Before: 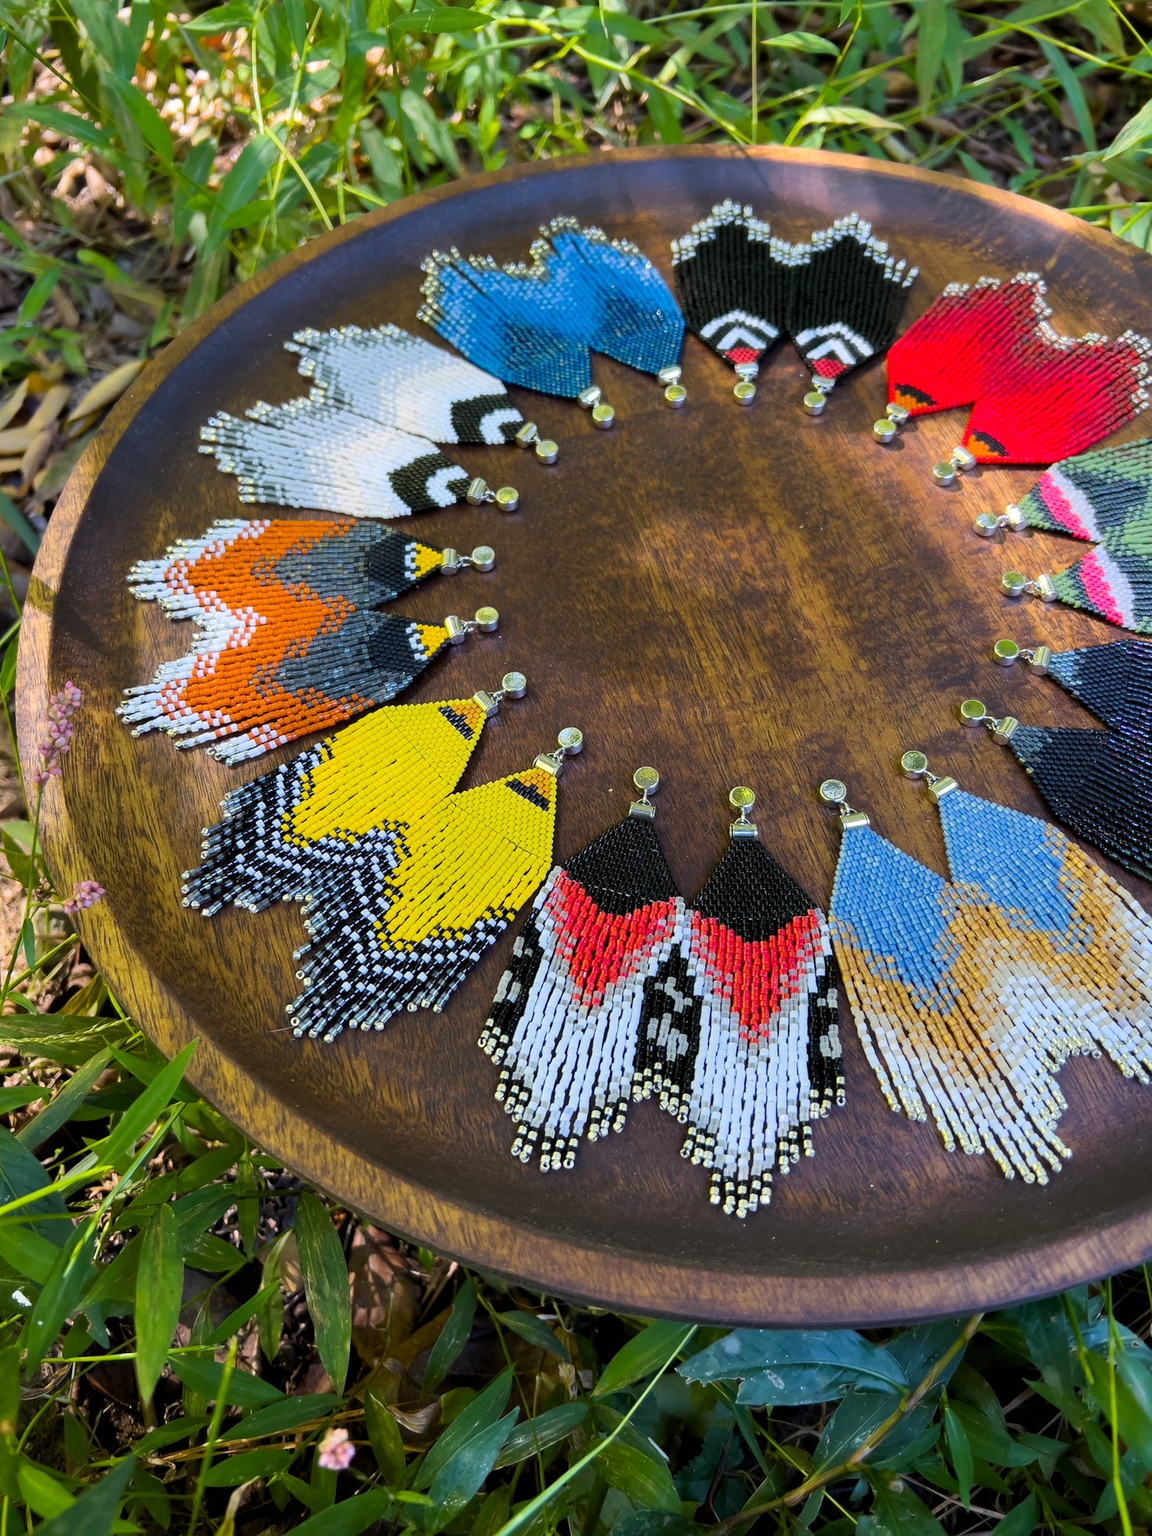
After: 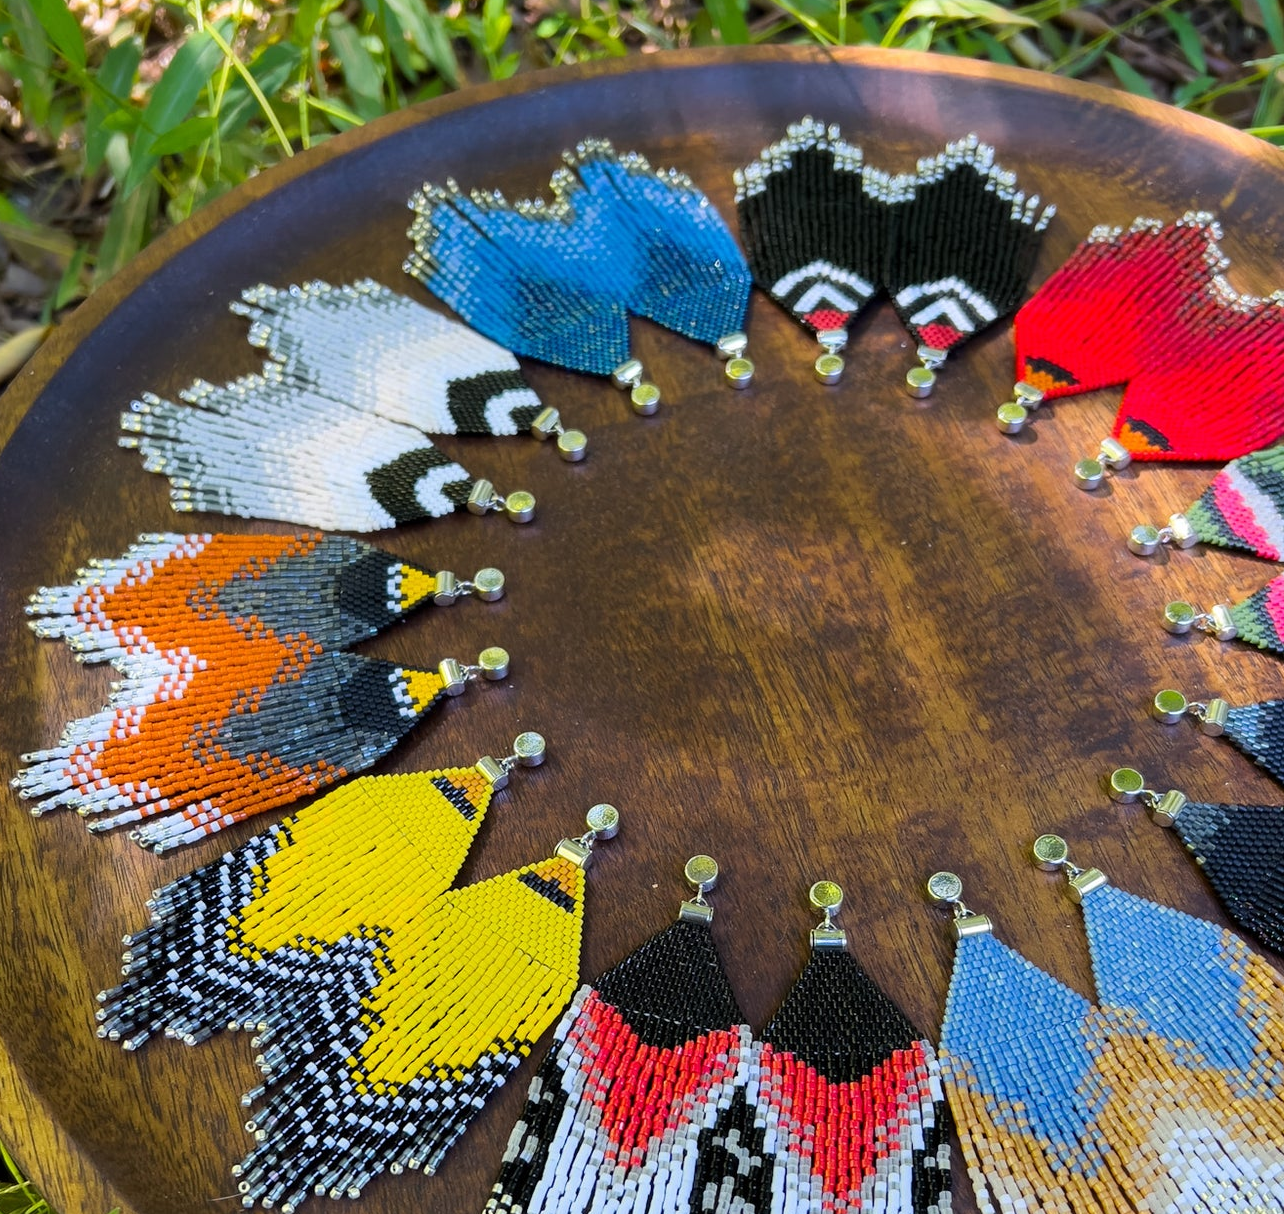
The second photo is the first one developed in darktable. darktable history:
crop and rotate: left 9.366%, top 7.176%, right 4.998%, bottom 32.12%
